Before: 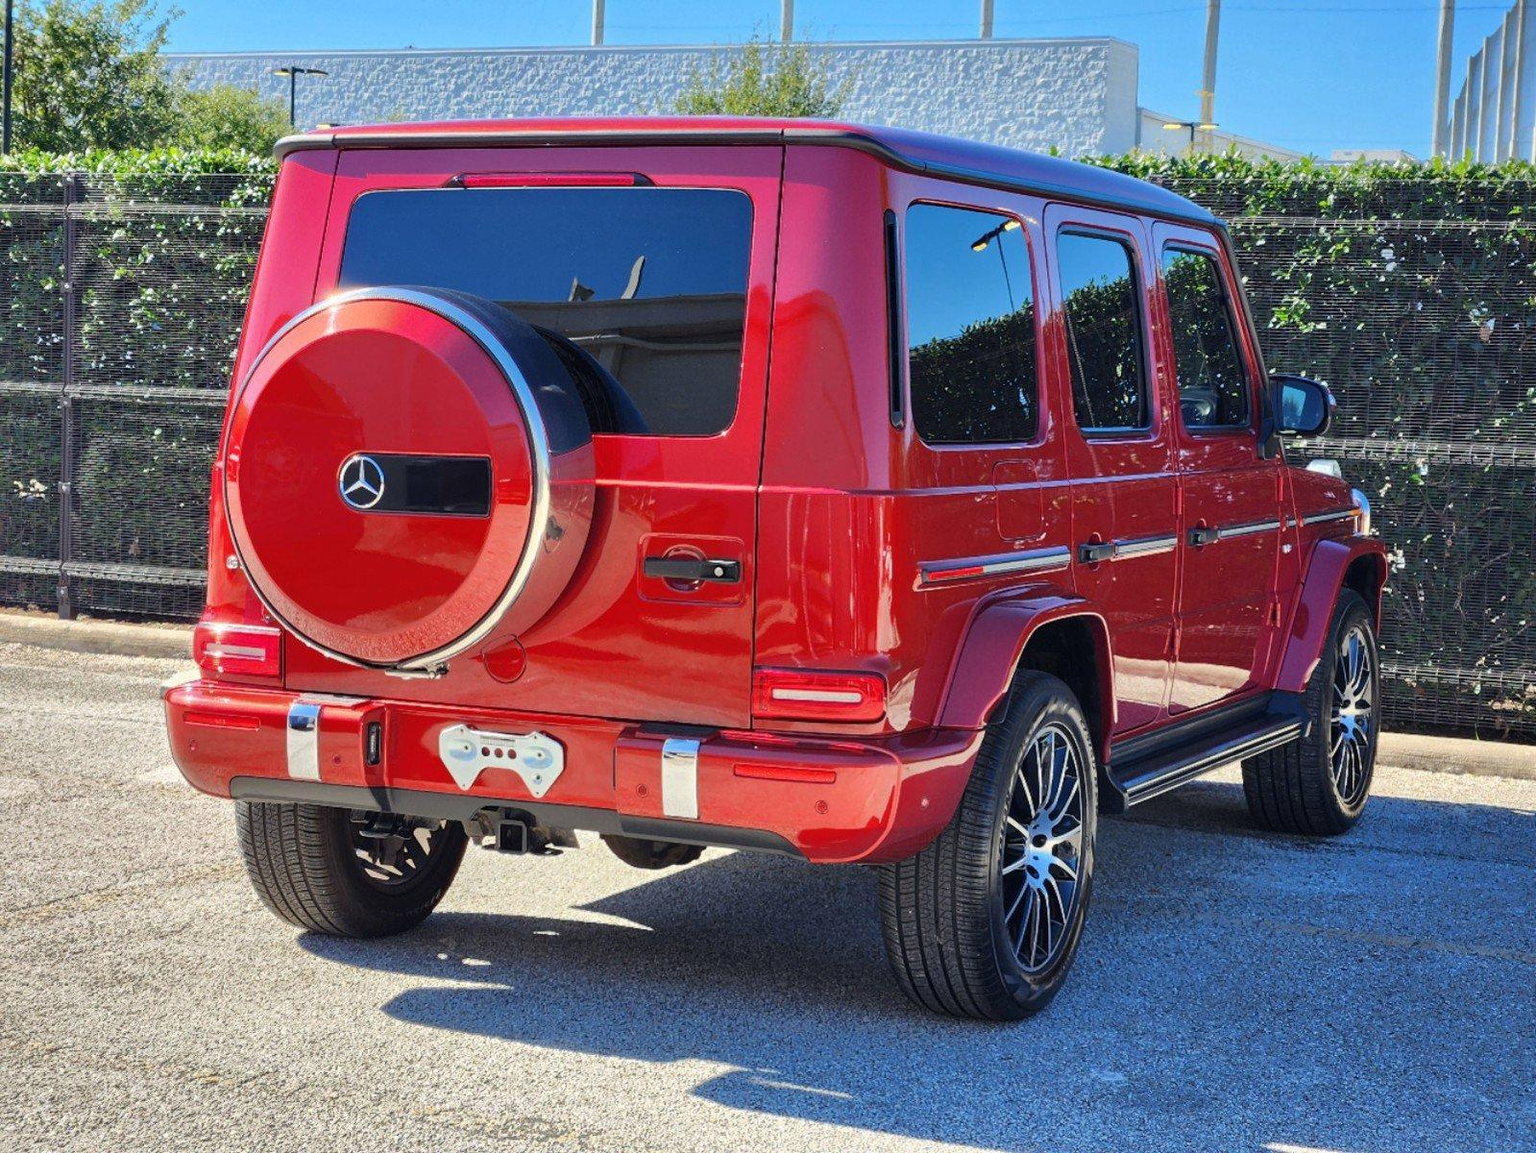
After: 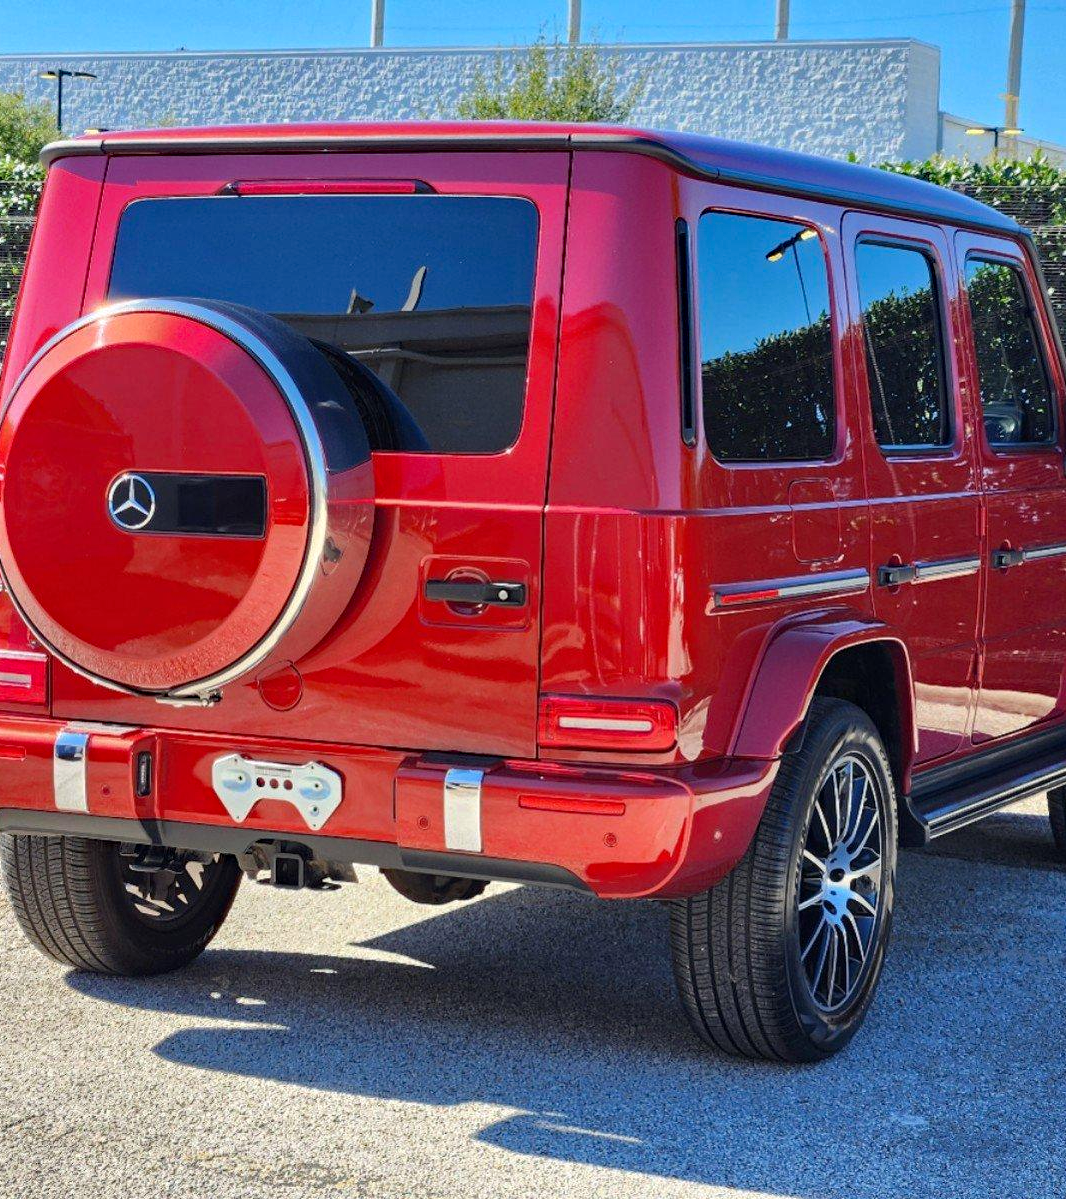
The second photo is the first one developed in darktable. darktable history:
haze removal: compatibility mode true, adaptive false
crop and rotate: left 15.446%, right 17.836%
tone equalizer: on, module defaults
